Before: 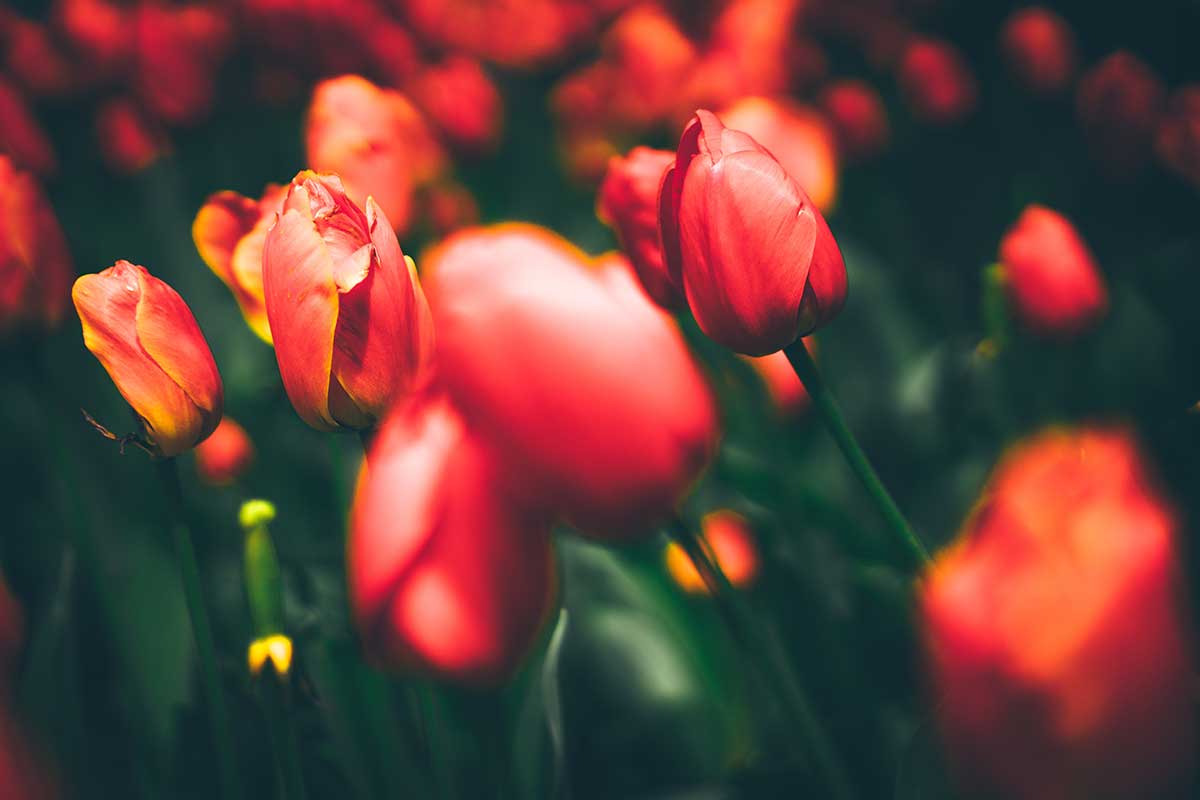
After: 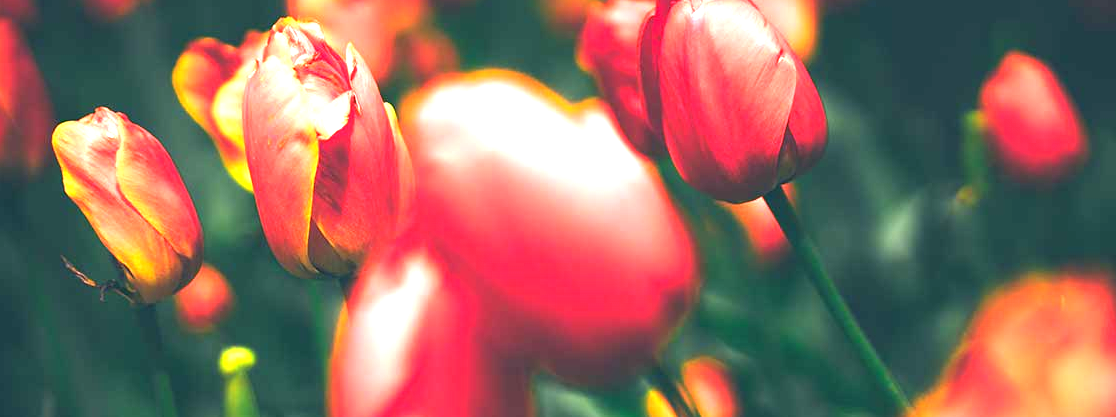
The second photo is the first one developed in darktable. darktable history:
crop: left 1.744%, top 19.225%, right 5.069%, bottom 28.357%
exposure: black level correction 0, exposure 1.2 EV, compensate highlight preservation false
